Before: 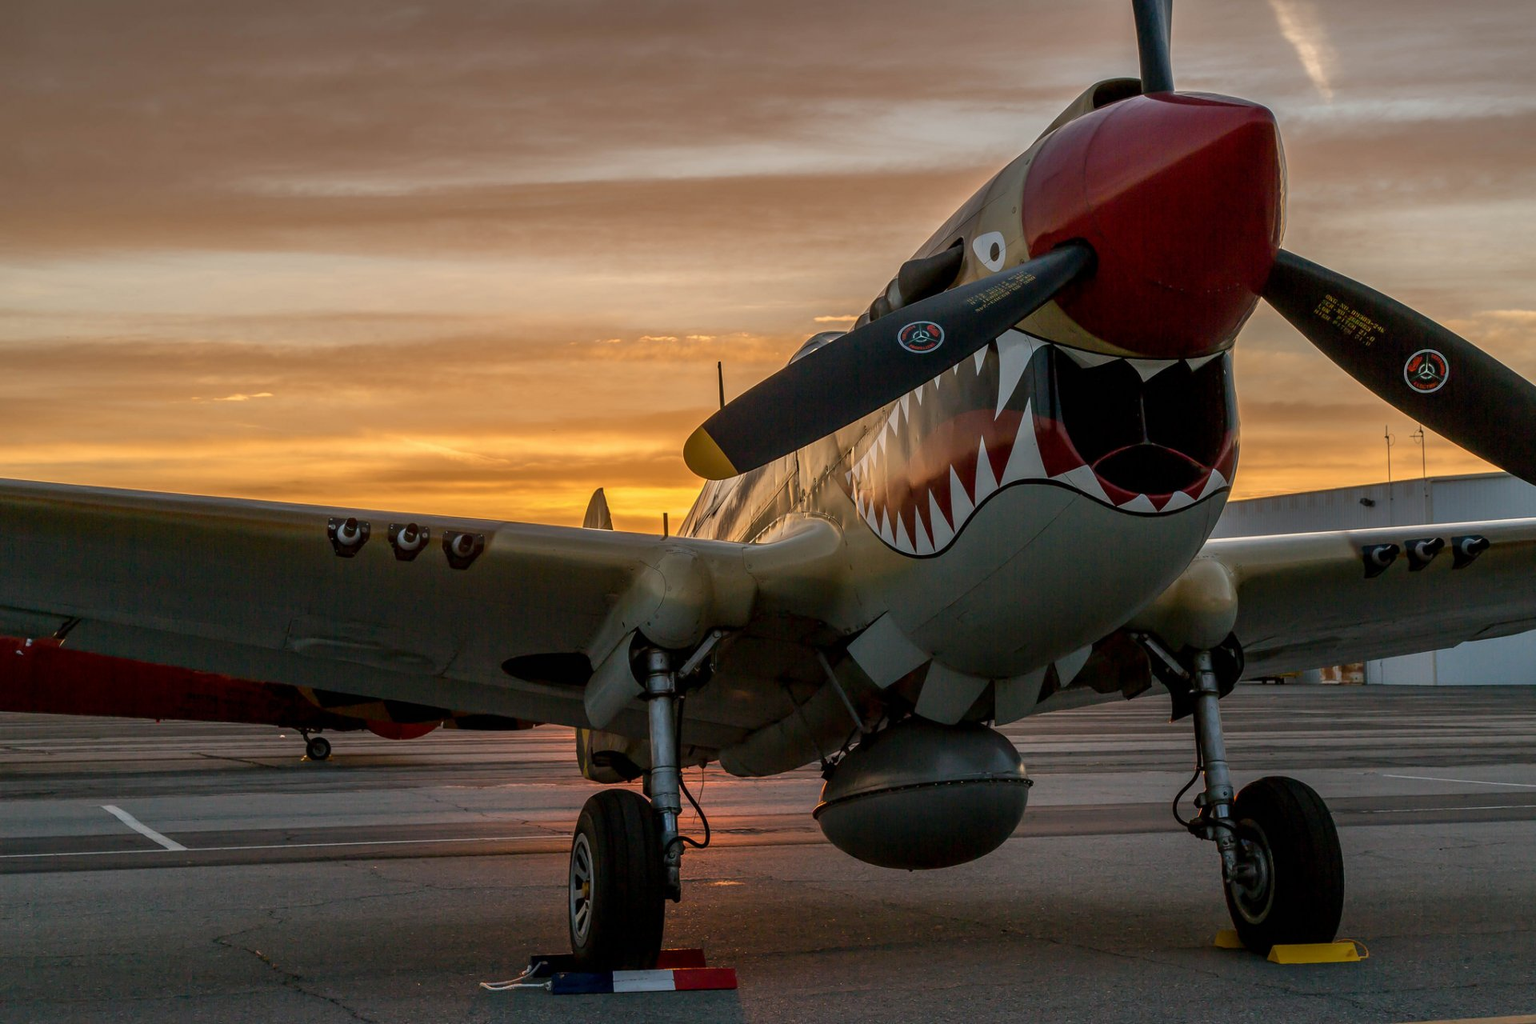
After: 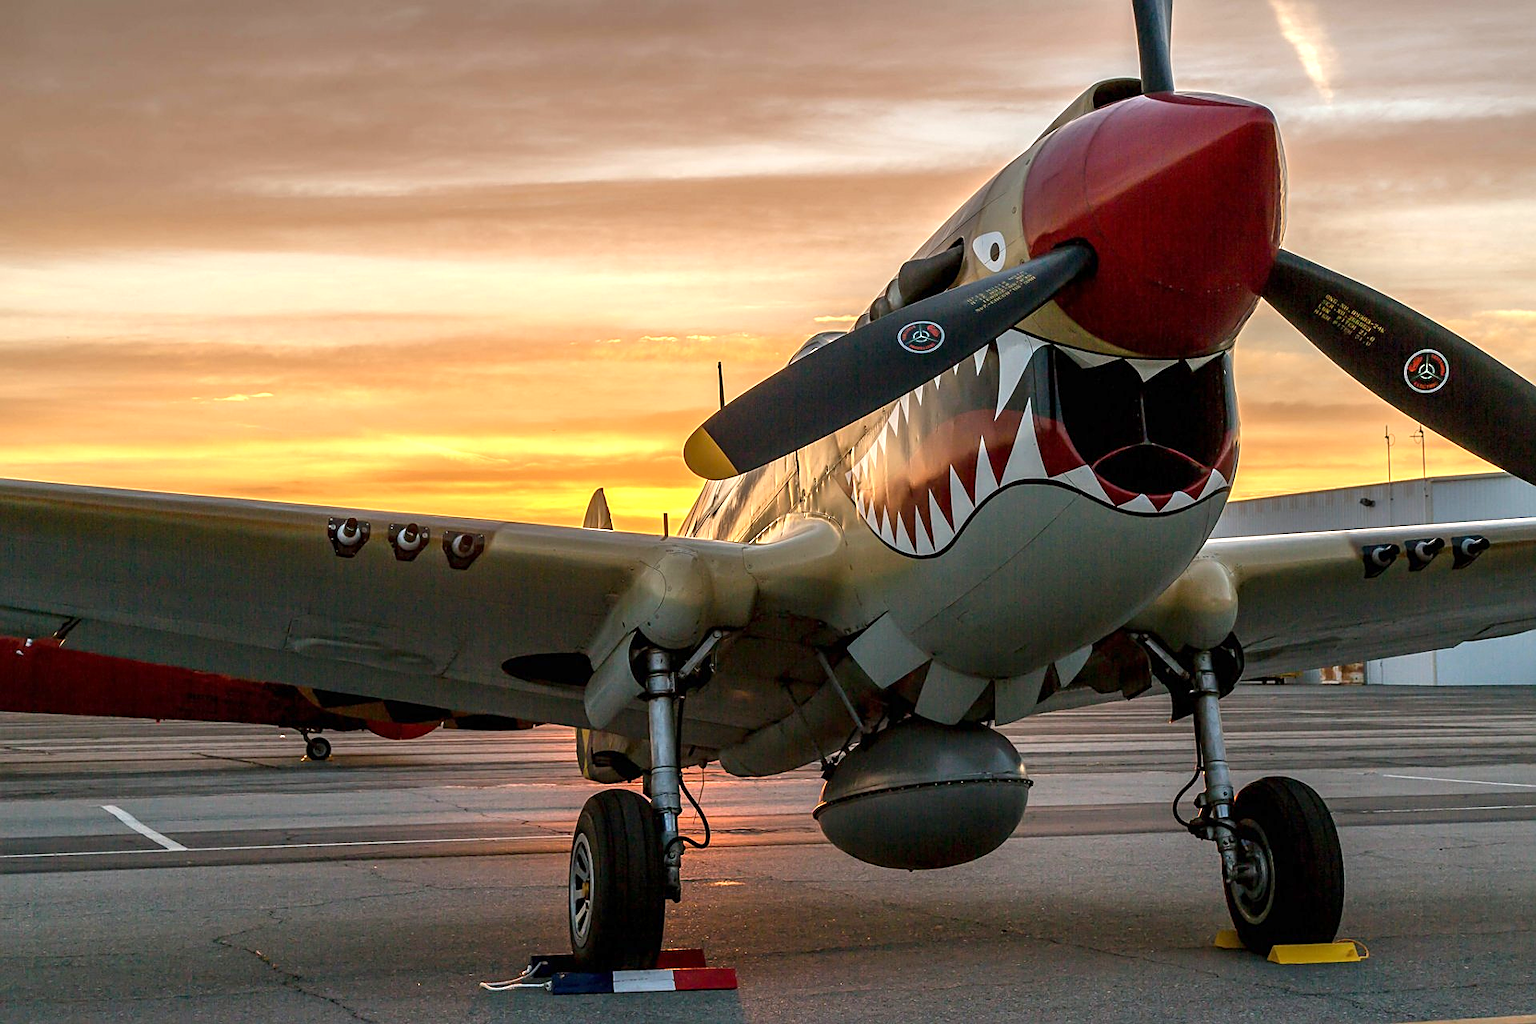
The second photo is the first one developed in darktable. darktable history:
sharpen: on, module defaults
exposure: exposure 0.999 EV, compensate highlight preservation false
